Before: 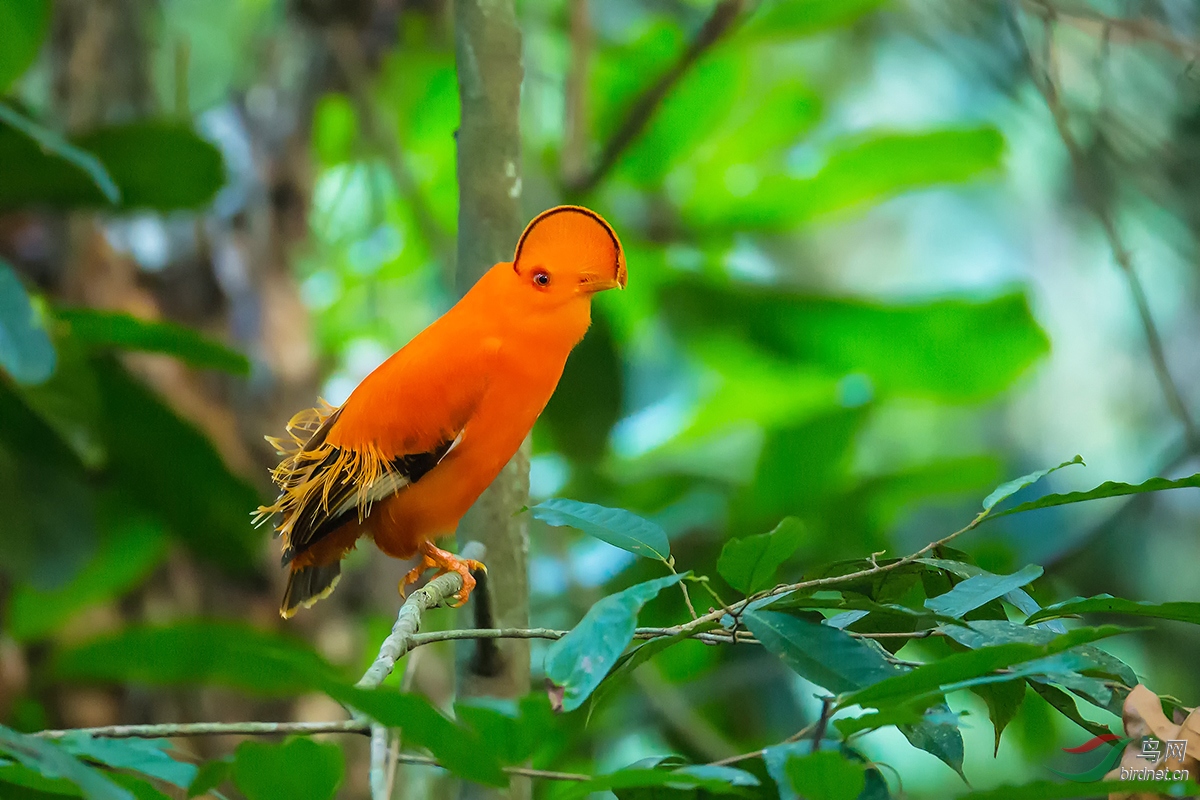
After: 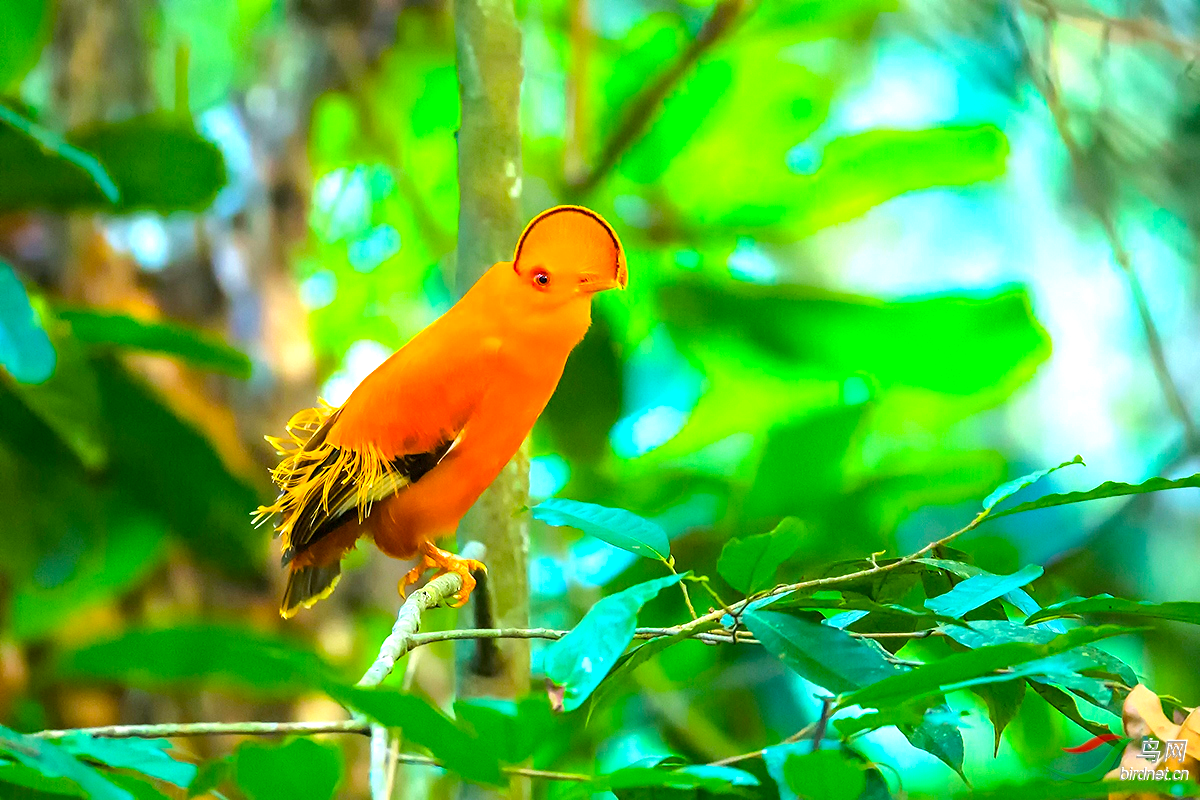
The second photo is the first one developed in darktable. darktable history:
exposure: exposure 1.214 EV, compensate highlight preservation false
color balance rgb: shadows lift › chroma 0.803%, shadows lift › hue 110.81°, global offset › luminance -0.43%, linear chroma grading › global chroma 8.892%, perceptual saturation grading › global saturation 40.117%
